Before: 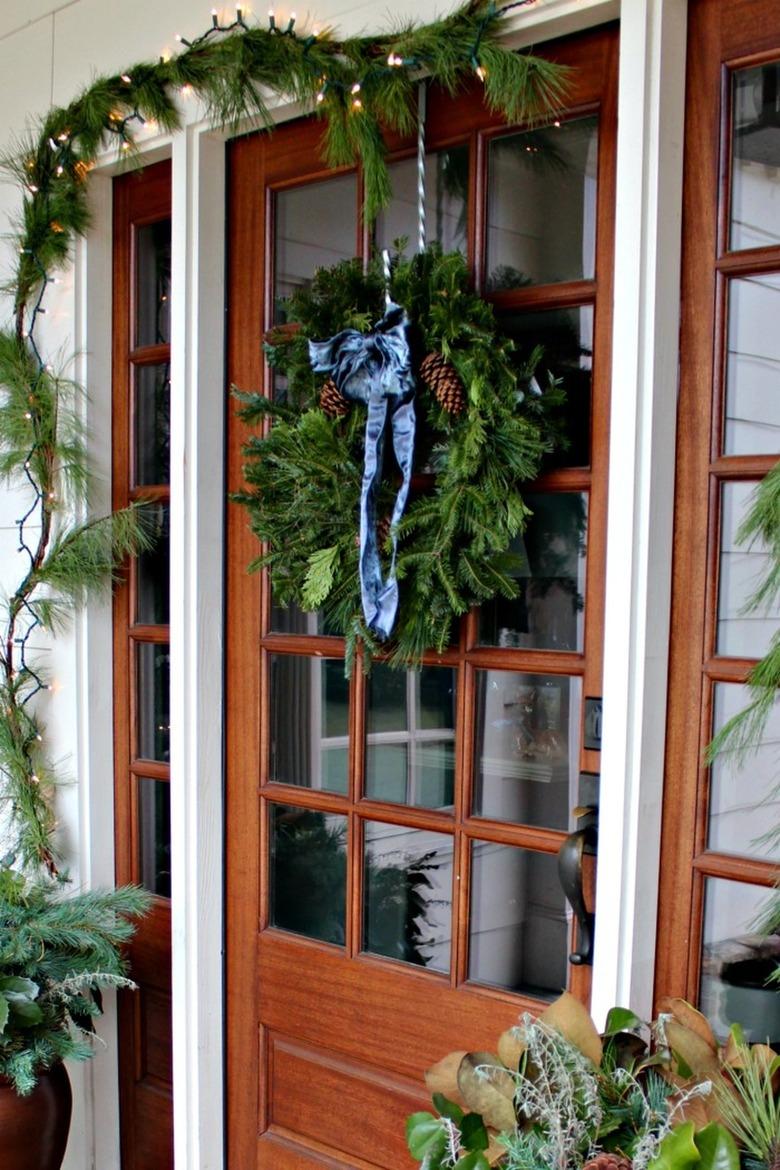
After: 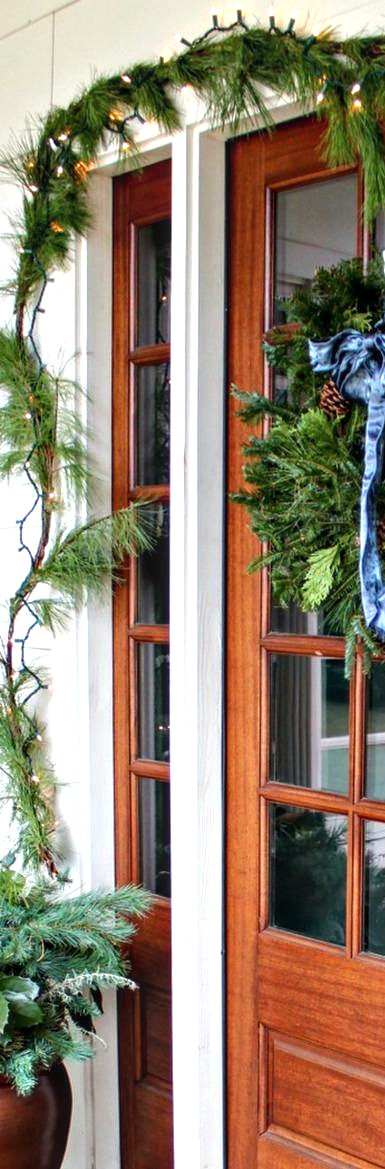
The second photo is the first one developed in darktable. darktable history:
crop and rotate: left 0.056%, top 0%, right 50.523%
exposure: black level correction 0, exposure 0.68 EV, compensate exposure bias true, compensate highlight preservation false
local contrast: on, module defaults
